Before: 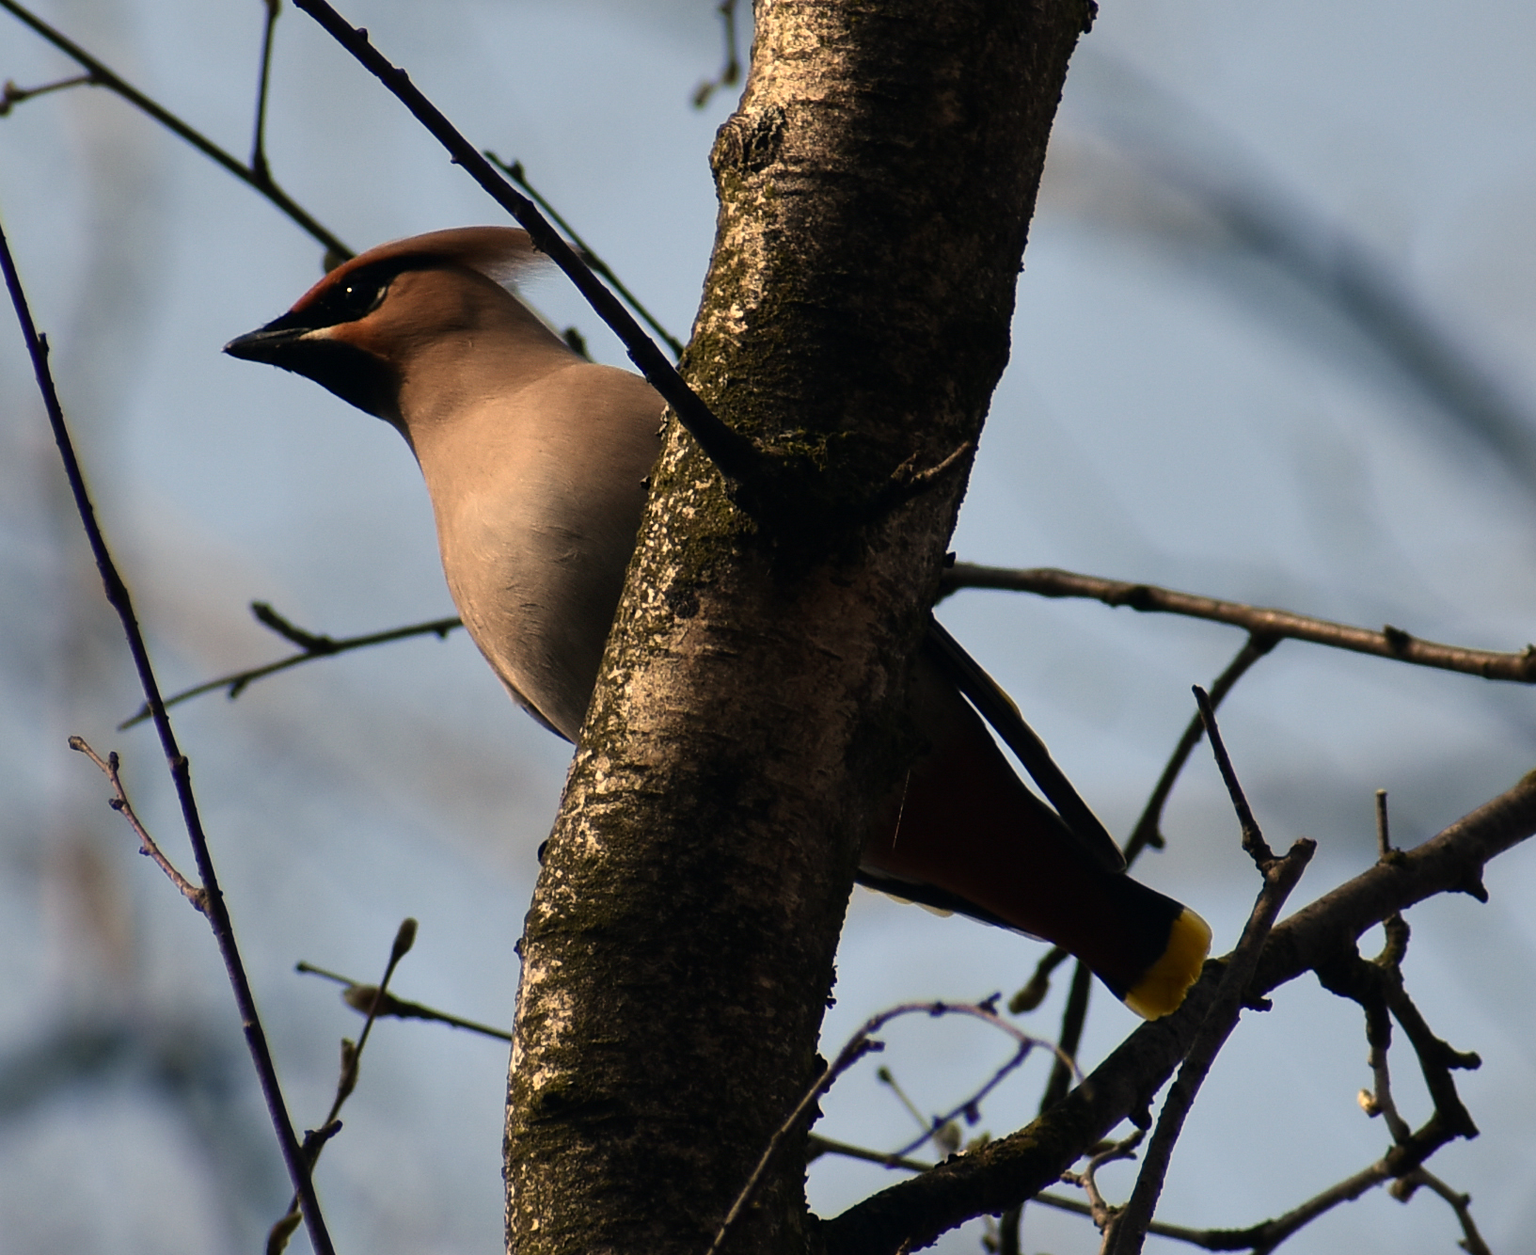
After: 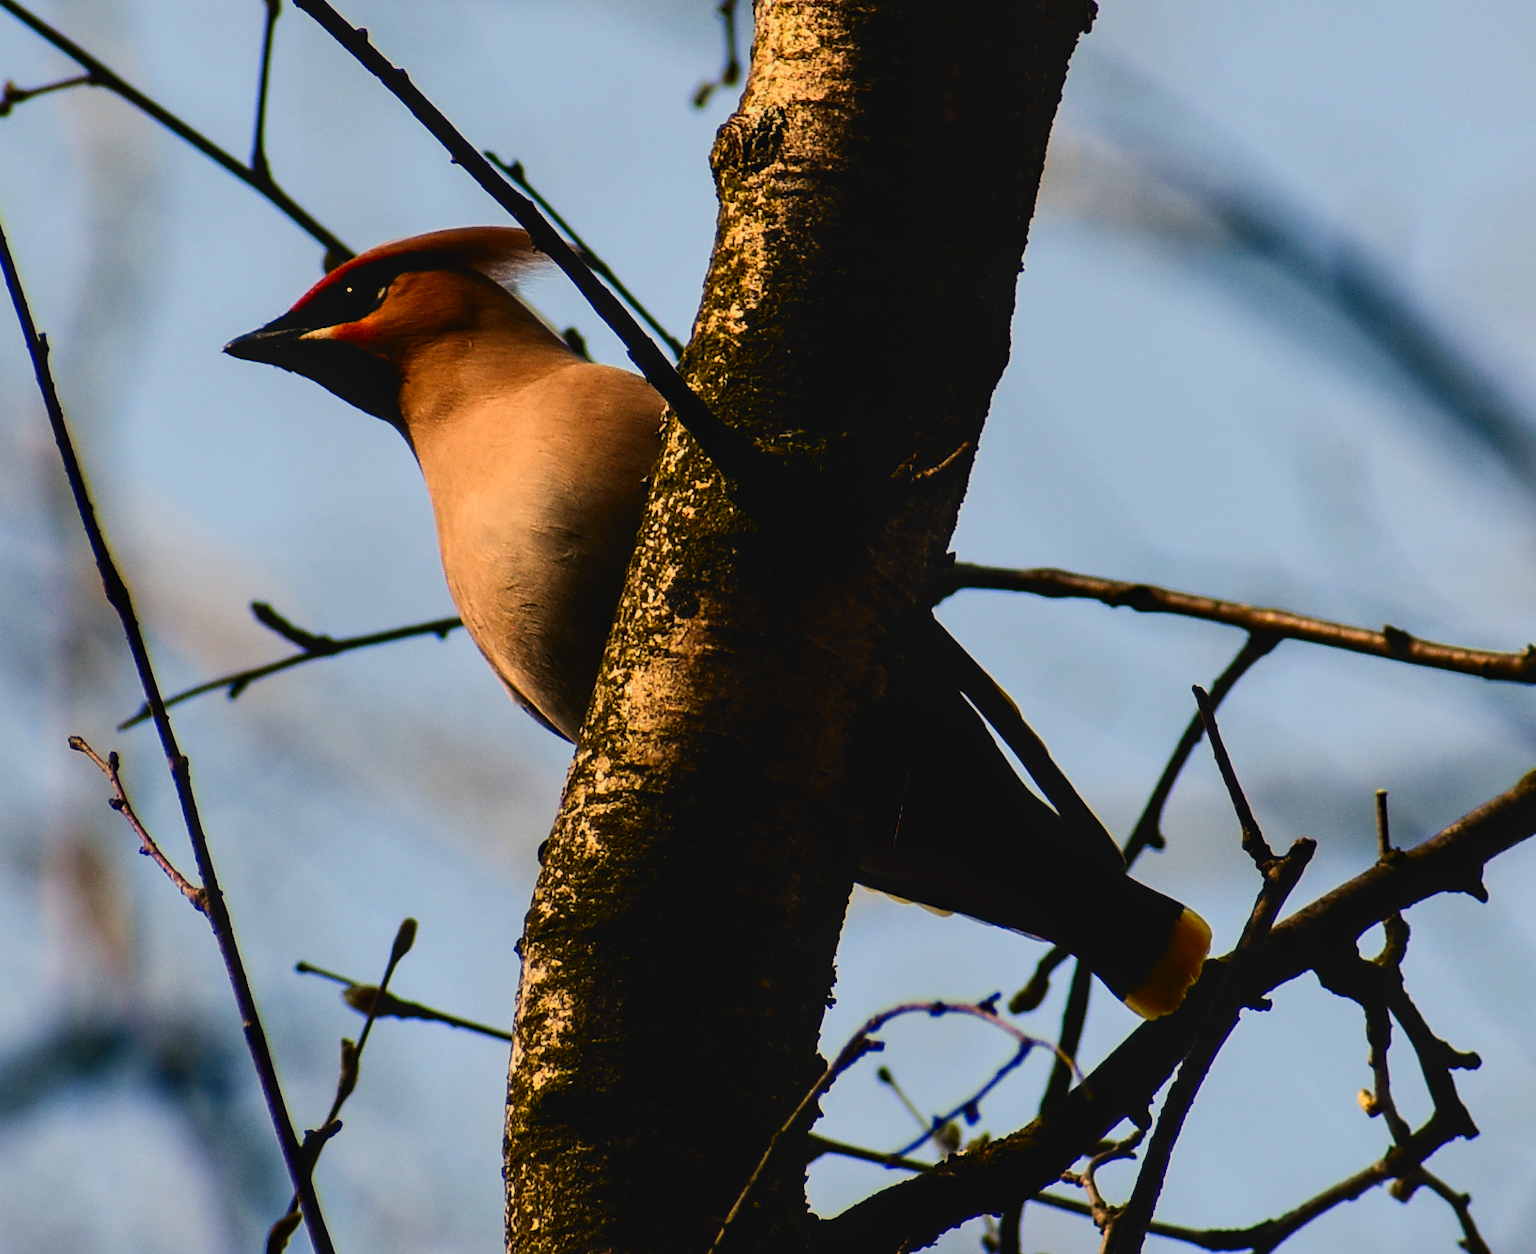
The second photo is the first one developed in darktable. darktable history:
local contrast: detail 109%
filmic rgb: black relative exposure -7.65 EV, white relative exposure 4.56 EV, hardness 3.61, contrast 1.052, iterations of high-quality reconstruction 0
contrast brightness saturation: contrast 0.263, brightness 0.021, saturation 0.851
